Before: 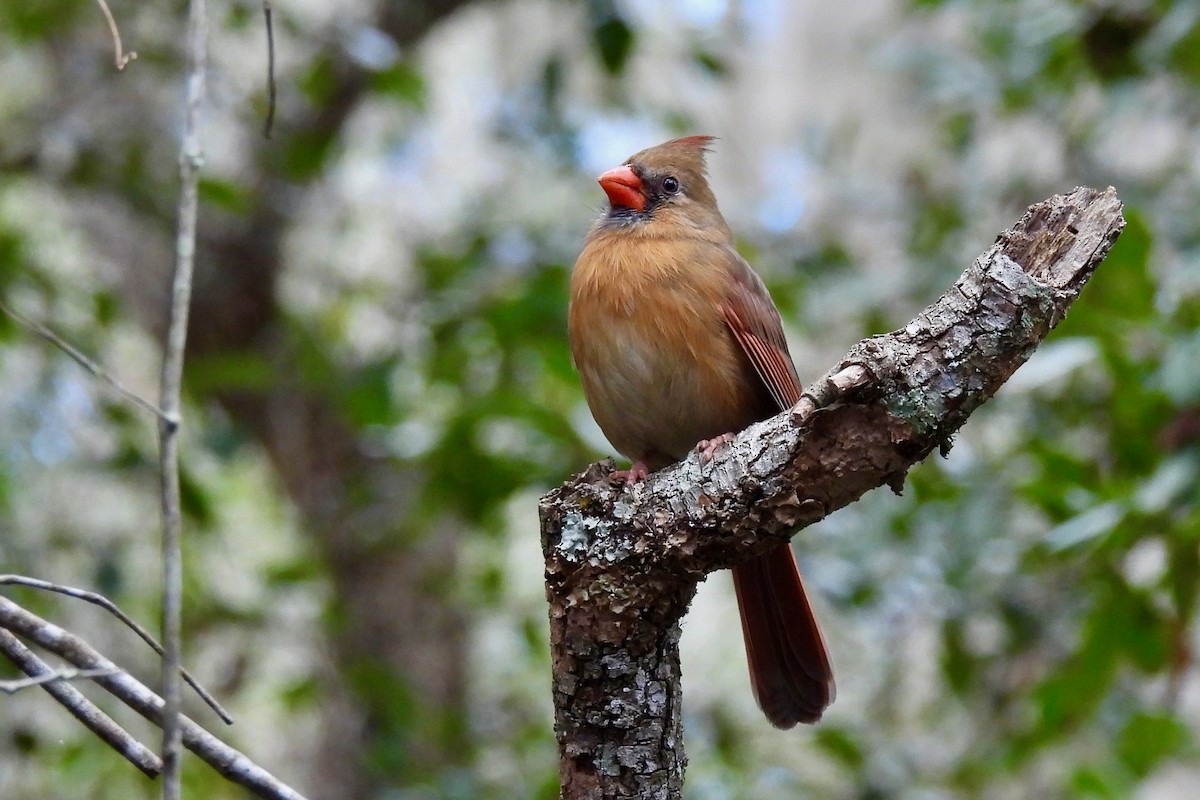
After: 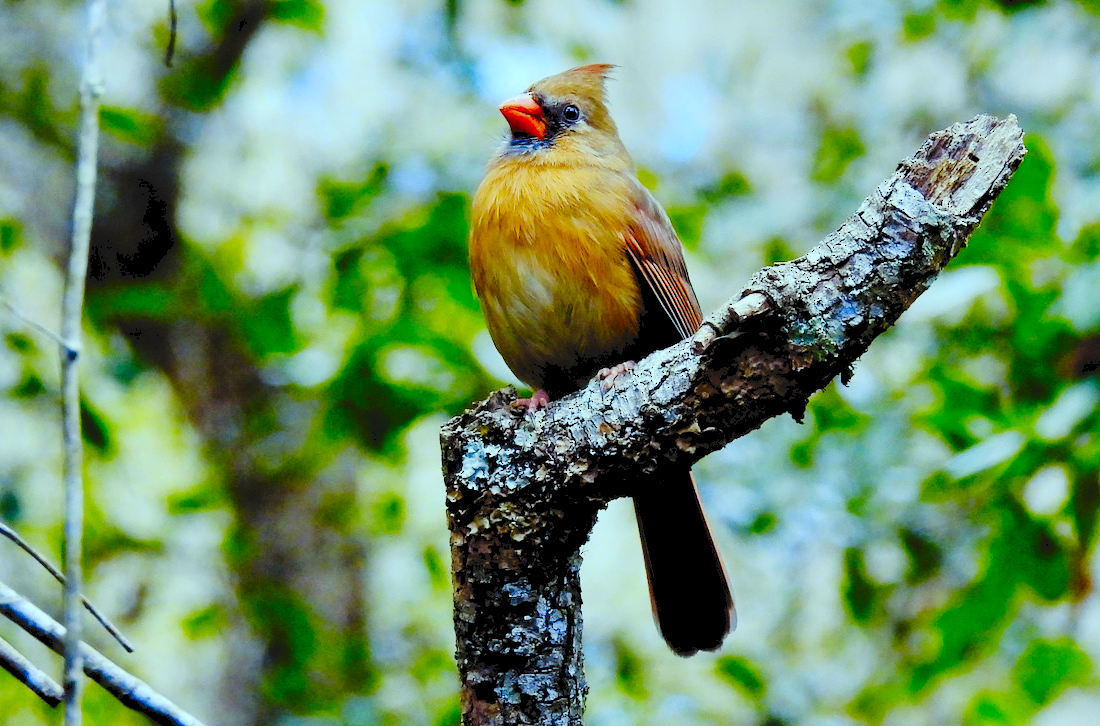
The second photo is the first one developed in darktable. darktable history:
rgb levels: preserve colors sum RGB, levels [[0.038, 0.433, 0.934], [0, 0.5, 1], [0, 0.5, 1]]
crop and rotate: left 8.262%, top 9.226%
color contrast: green-magenta contrast 1.12, blue-yellow contrast 1.95, unbound 0
tone curve: curves: ch0 [(0, 0) (0.003, 0.084) (0.011, 0.084) (0.025, 0.084) (0.044, 0.084) (0.069, 0.085) (0.1, 0.09) (0.136, 0.1) (0.177, 0.119) (0.224, 0.144) (0.277, 0.205) (0.335, 0.298) (0.399, 0.417) (0.468, 0.525) (0.543, 0.631) (0.623, 0.72) (0.709, 0.8) (0.801, 0.867) (0.898, 0.934) (1, 1)], preserve colors none
color balance: mode lift, gamma, gain (sRGB), lift [0.997, 0.979, 1.021, 1.011], gamma [1, 1.084, 0.916, 0.998], gain [1, 0.87, 1.13, 1.101], contrast 4.55%, contrast fulcrum 38.24%, output saturation 104.09%
